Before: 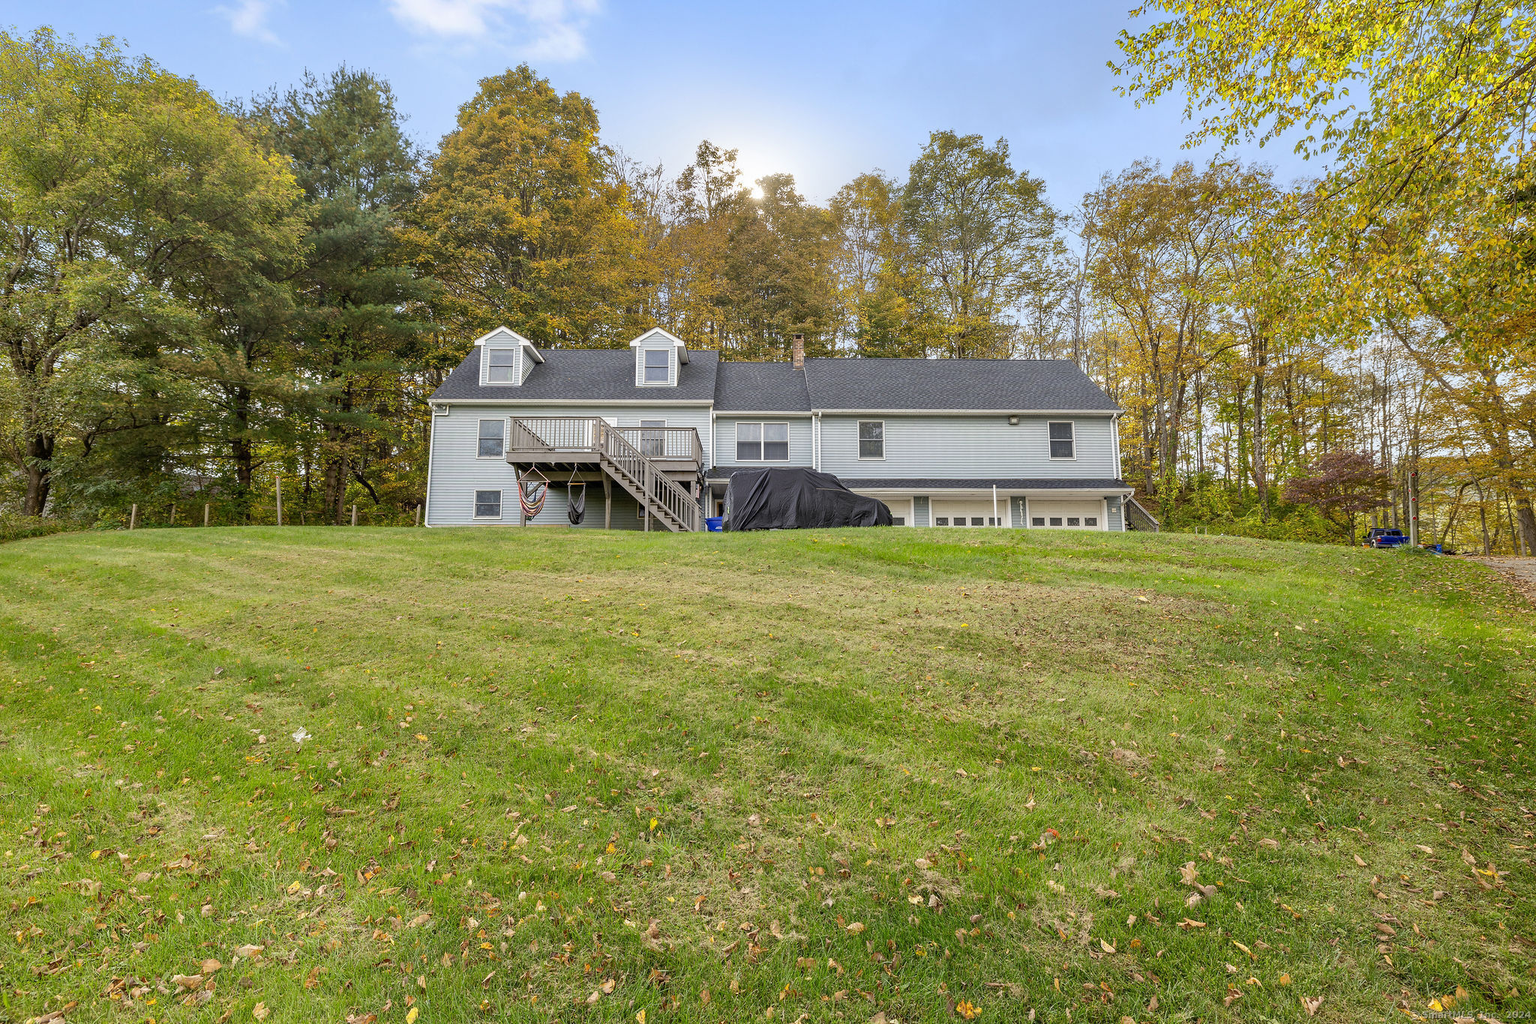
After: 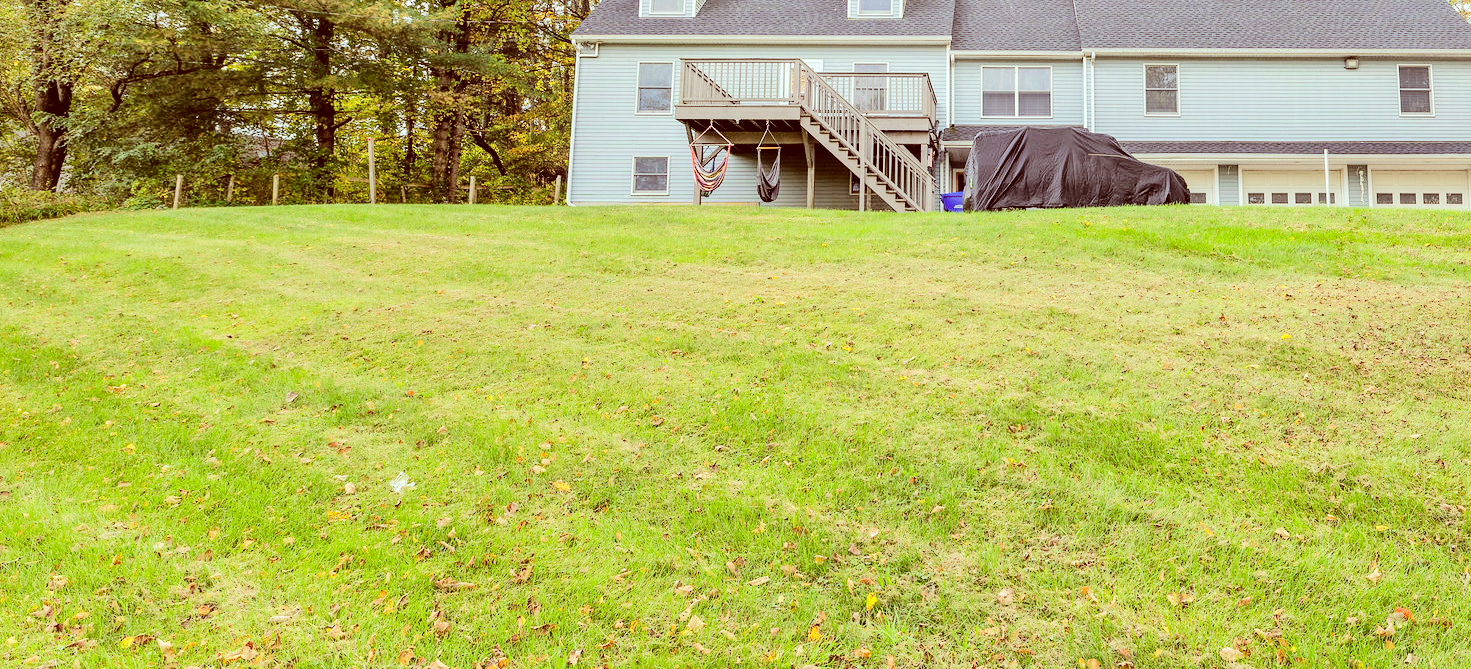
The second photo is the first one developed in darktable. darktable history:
exposure: compensate highlight preservation false
crop: top 36.416%, right 28.147%, bottom 14.507%
color correction: highlights a* -7.22, highlights b* -0.15, shadows a* 20.08, shadows b* 11.81
tone equalizer: -7 EV 0.14 EV, -6 EV 0.599 EV, -5 EV 1.16 EV, -4 EV 1.32 EV, -3 EV 1.13 EV, -2 EV 0.6 EV, -1 EV 0.159 EV, edges refinement/feathering 500, mask exposure compensation -1.57 EV, preserve details no
